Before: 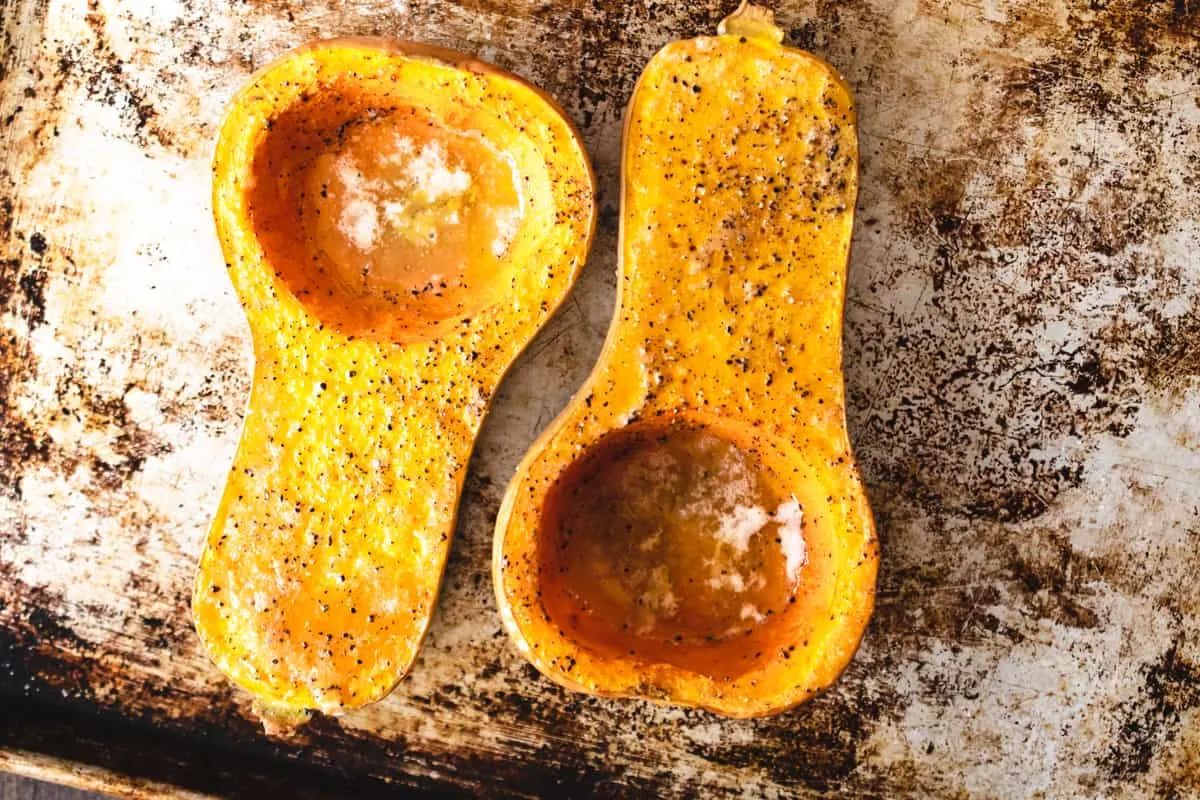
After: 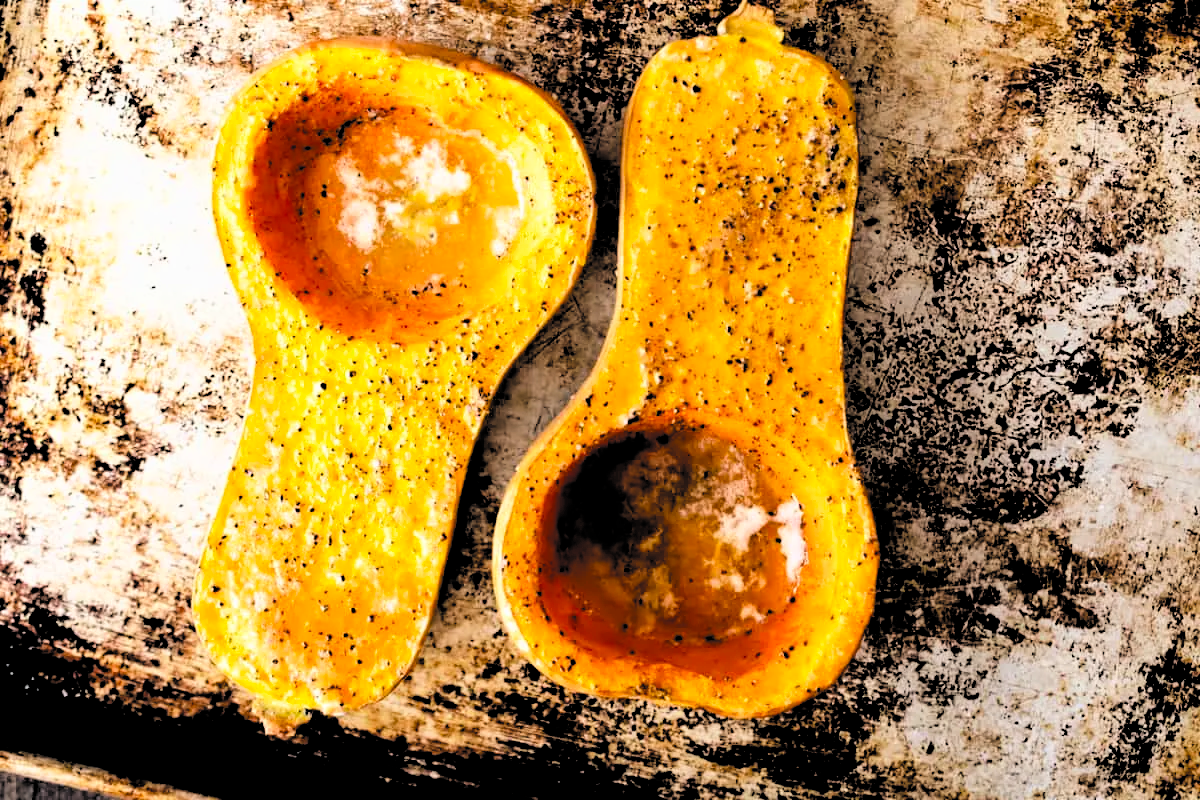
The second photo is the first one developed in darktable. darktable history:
filmic rgb: middle gray luminance 13.72%, black relative exposure -1.89 EV, white relative exposure 3.08 EV, target black luminance 0%, hardness 1.79, latitude 58.63%, contrast 1.718, highlights saturation mix 3.8%, shadows ↔ highlights balance -37.31%, color science v4 (2020)
